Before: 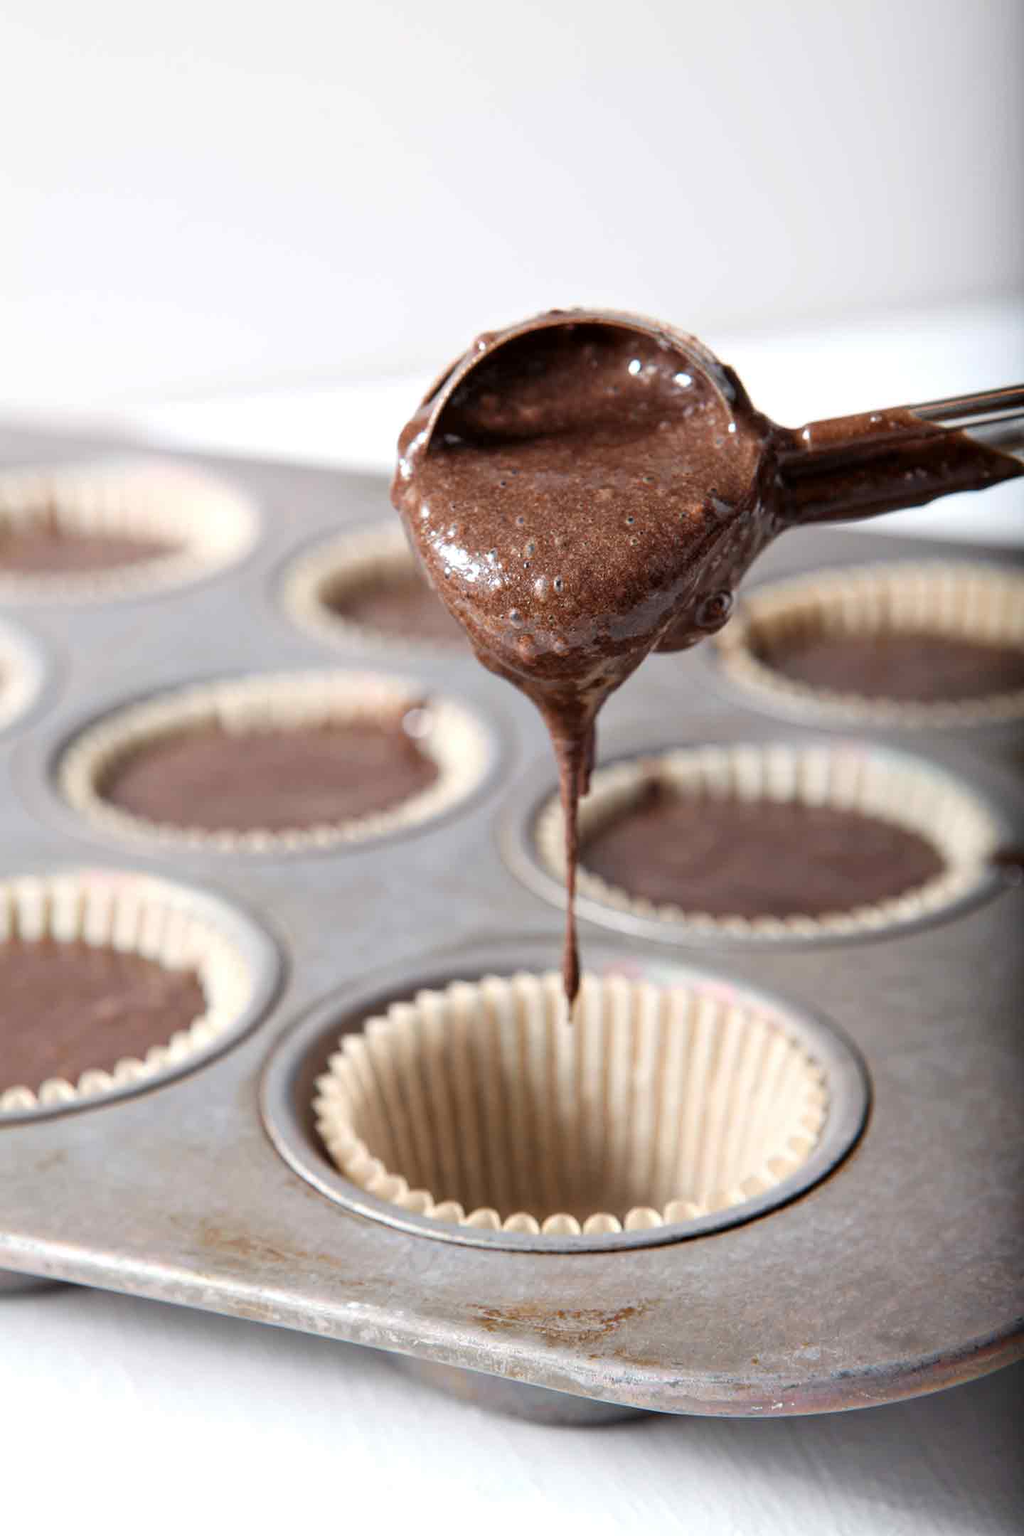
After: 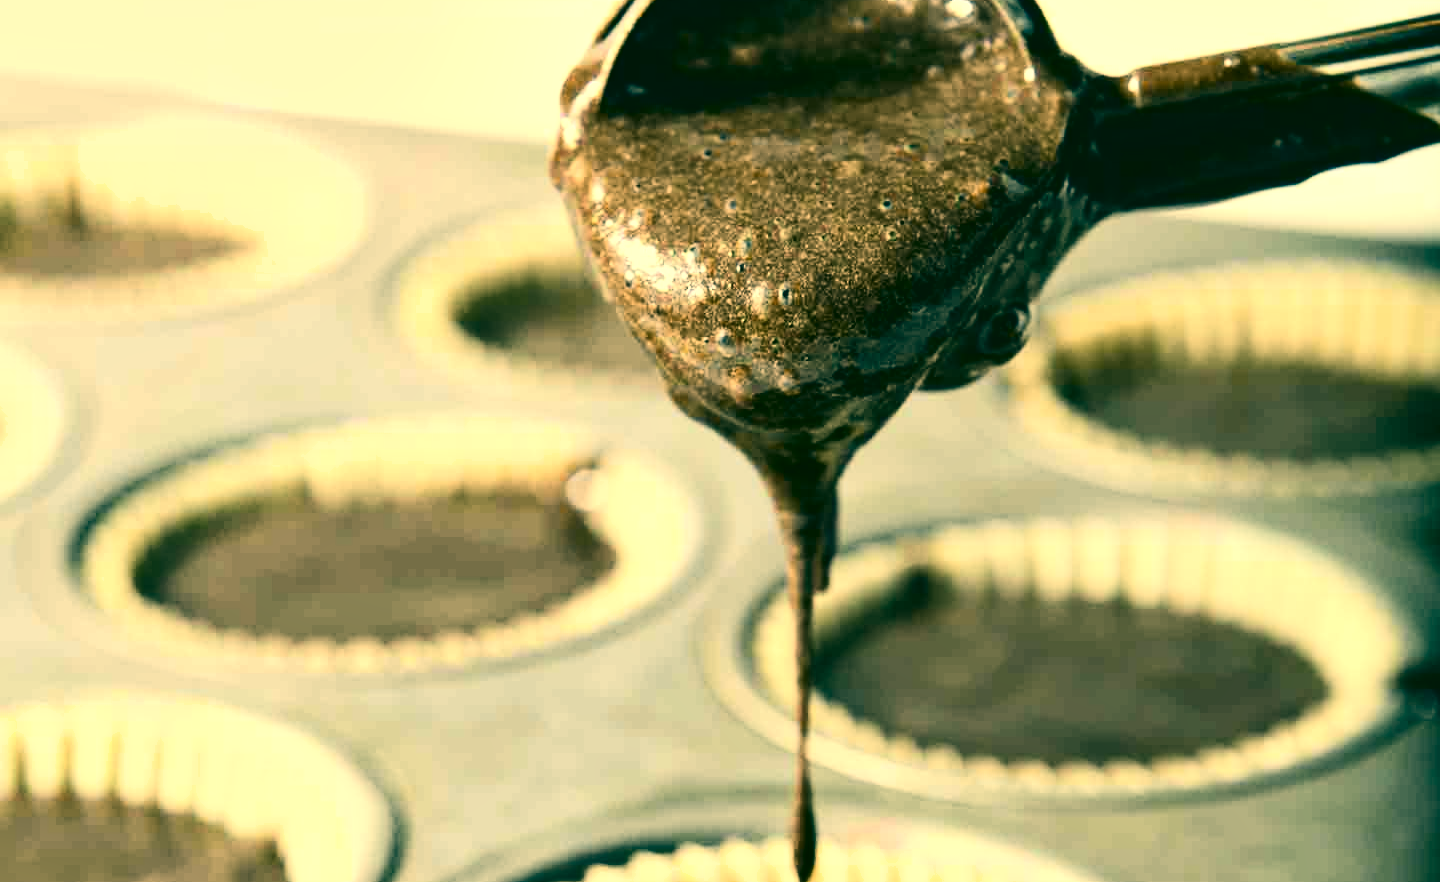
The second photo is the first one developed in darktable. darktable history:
exposure: exposure -0.214 EV, compensate highlight preservation false
contrast brightness saturation: contrast 0.278
shadows and highlights: soften with gaussian
crop and rotate: top 24.426%, bottom 34.739%
color correction: highlights a* 1.9, highlights b* 34.16, shadows a* -36.44, shadows b* -5.9
tone equalizer: -8 EV -0.762 EV, -7 EV -0.732 EV, -6 EV -0.632 EV, -5 EV -0.418 EV, -3 EV 0.397 EV, -2 EV 0.6 EV, -1 EV 0.697 EV, +0 EV 0.737 EV
